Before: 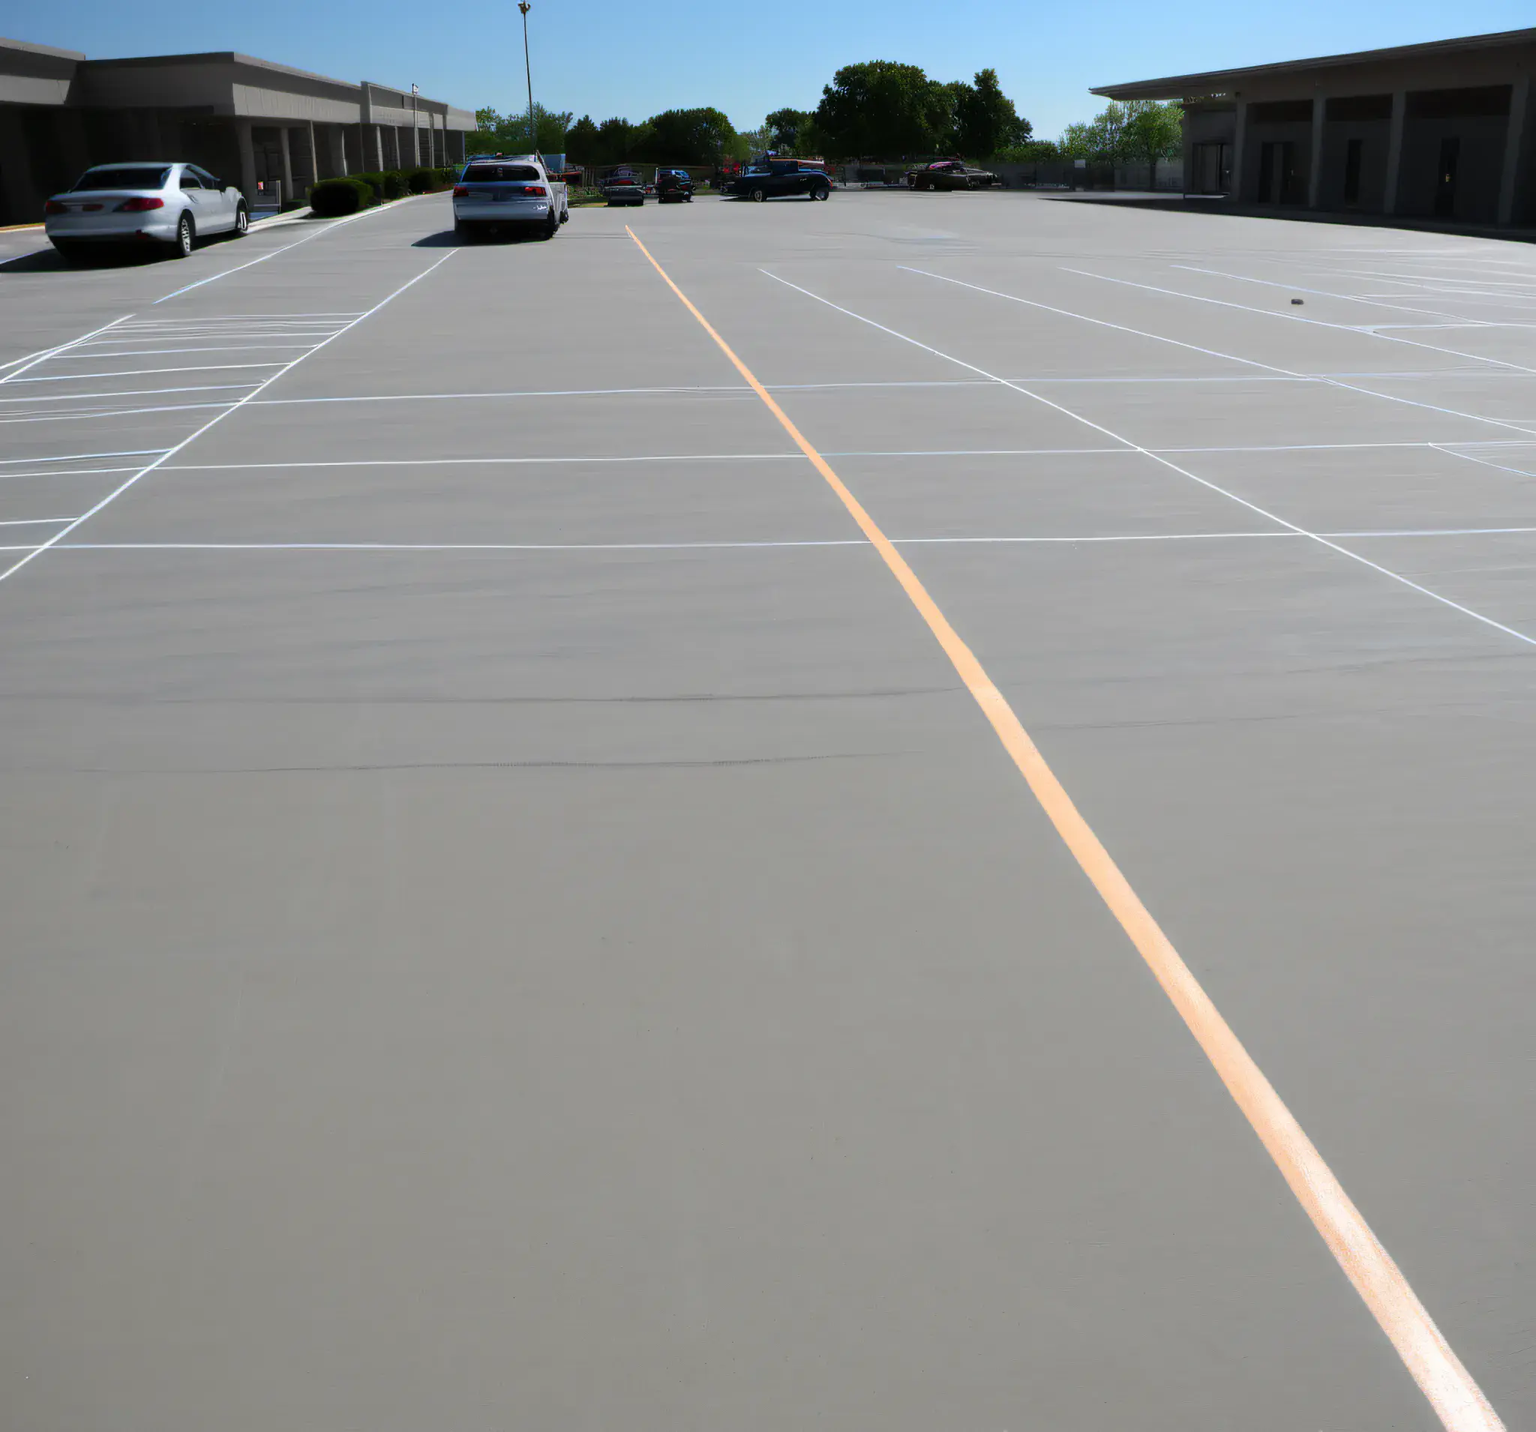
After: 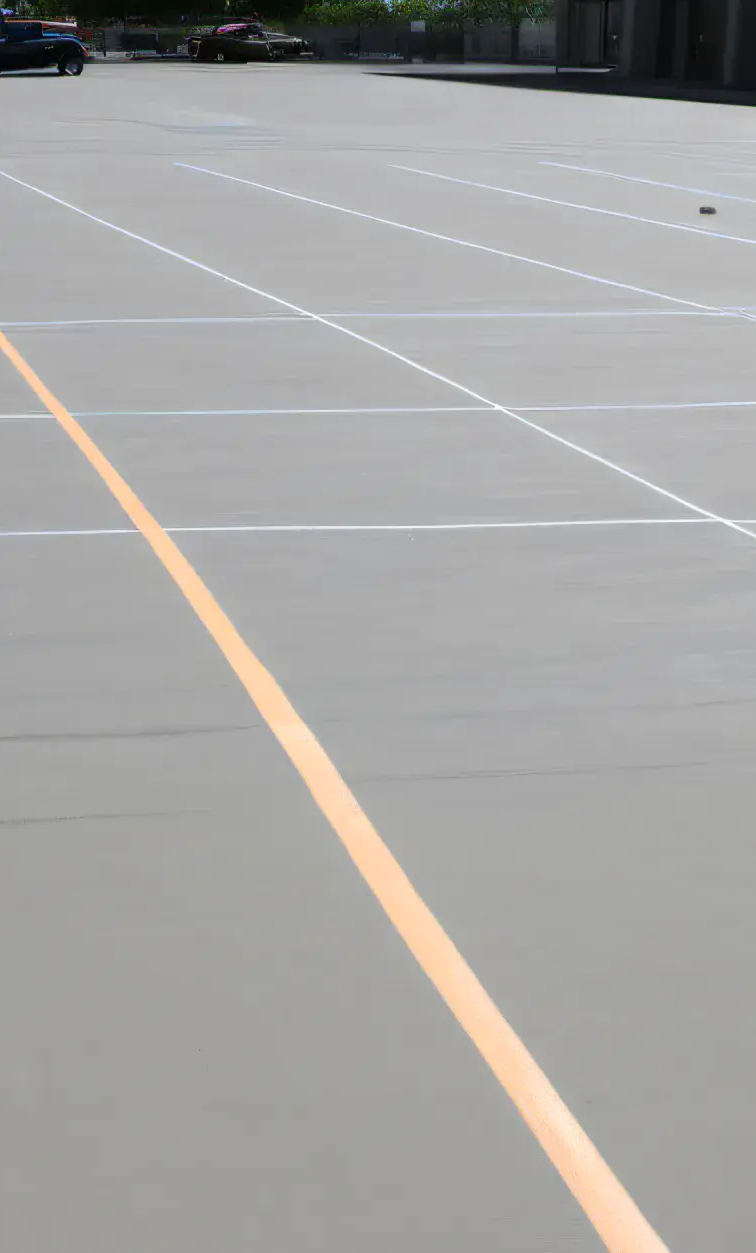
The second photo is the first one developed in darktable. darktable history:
crop and rotate: left 49.936%, top 10.094%, right 13.136%, bottom 24.256%
base curve: curves: ch0 [(0, 0) (0.472, 0.508) (1, 1)]
